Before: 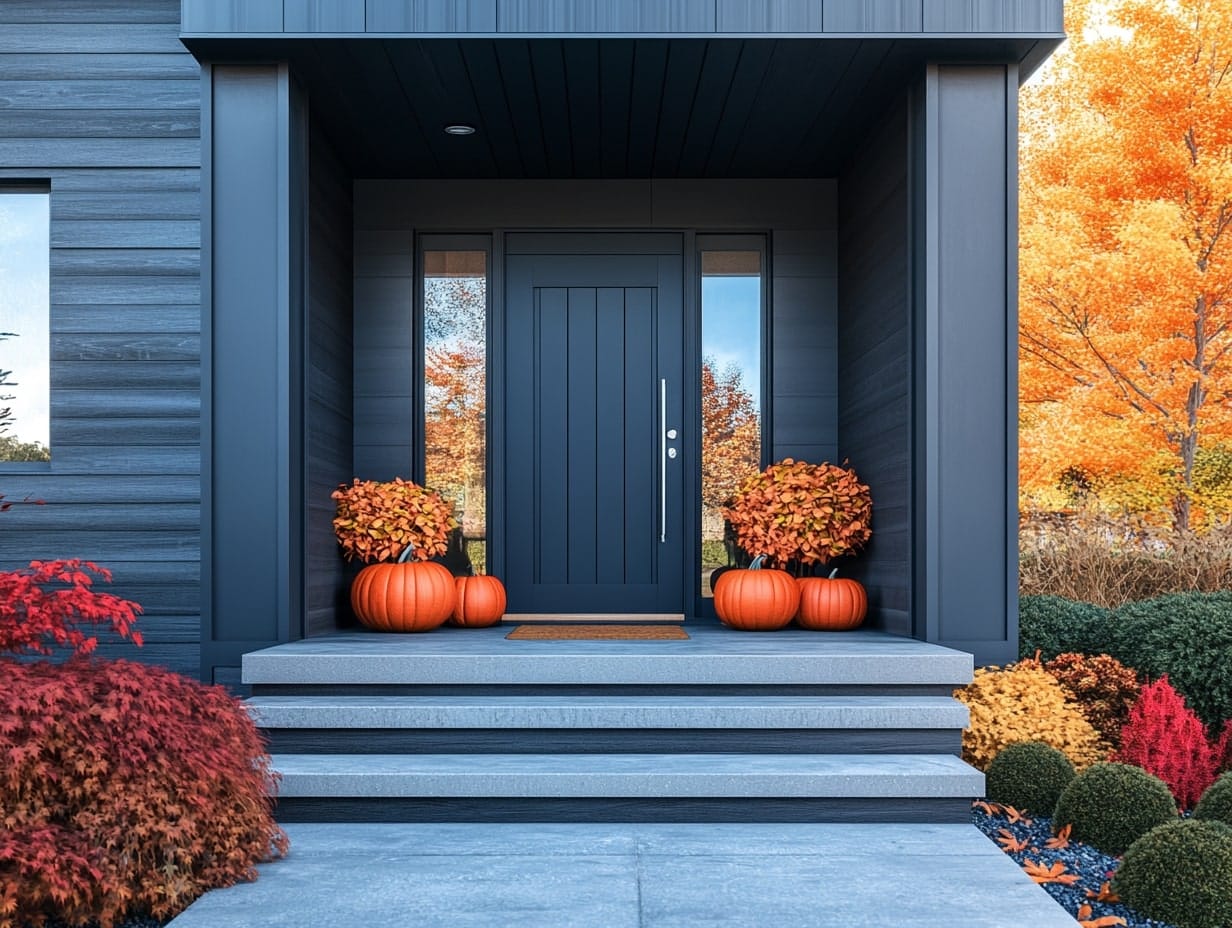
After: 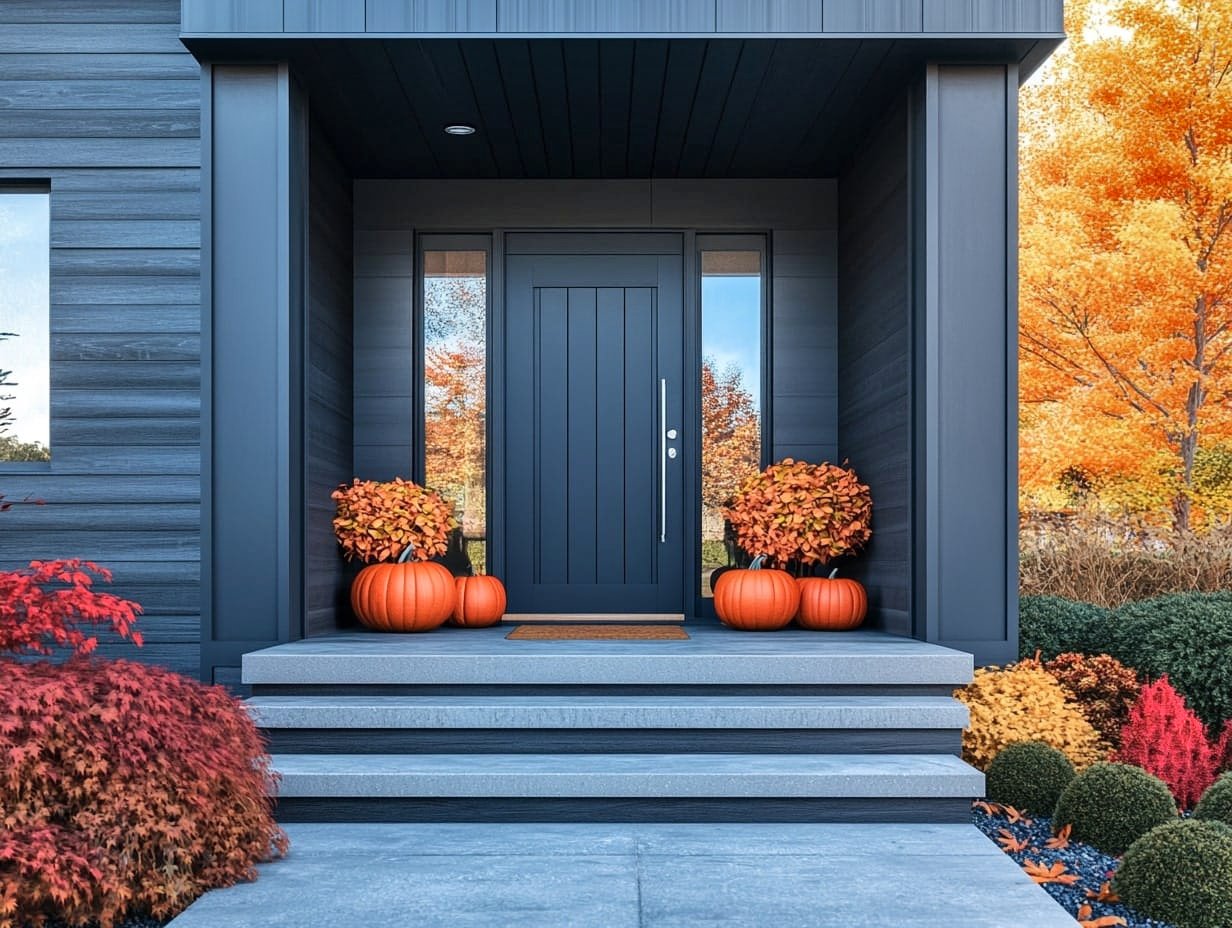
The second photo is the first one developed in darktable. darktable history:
shadows and highlights: shadows 60, soften with gaussian
white balance: emerald 1
